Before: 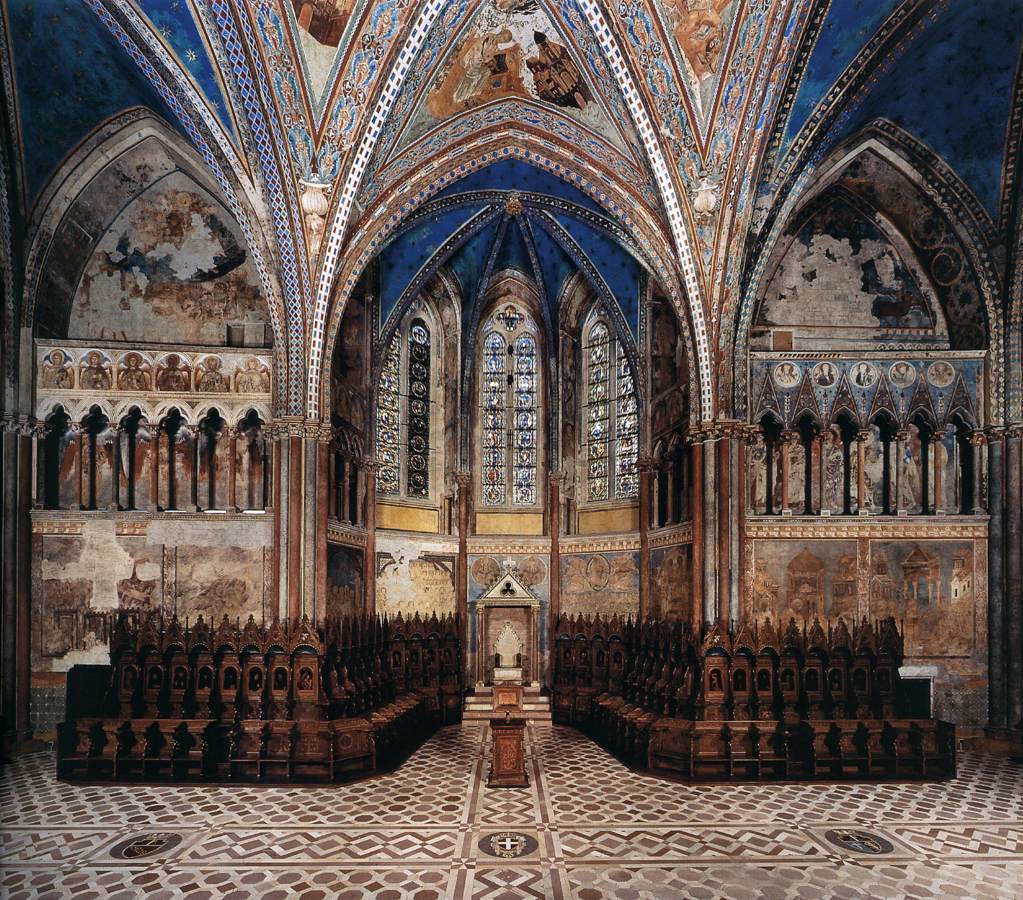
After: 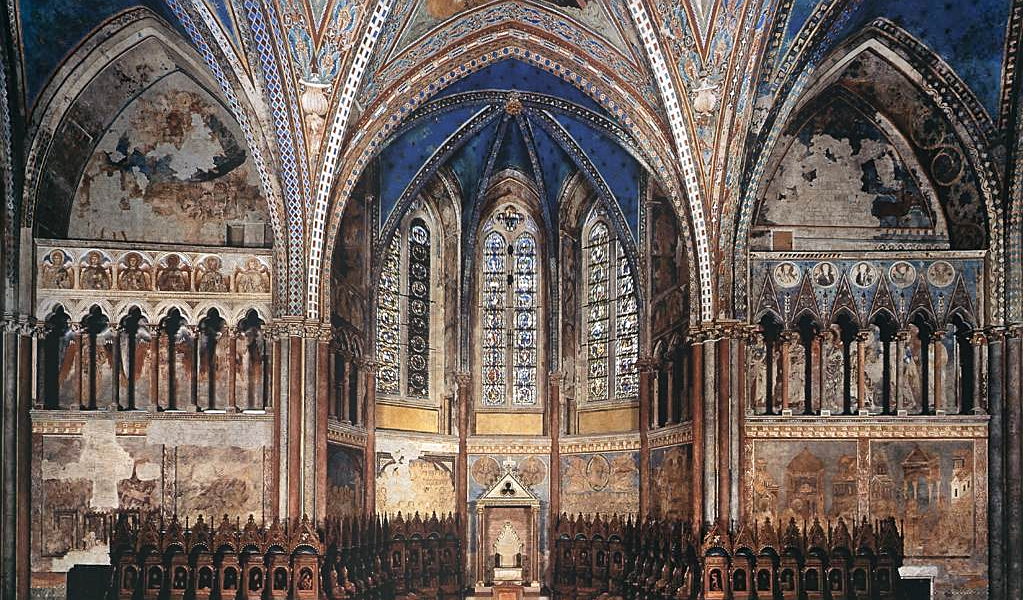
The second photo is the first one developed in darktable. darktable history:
shadows and highlights: radius 44.78, white point adjustment 6.64, compress 79.65%, highlights color adjustment 78.42%, soften with gaussian
color contrast: green-magenta contrast 0.96
crop: top 11.166%, bottom 22.168%
graduated density: on, module defaults
sharpen: on, module defaults
bloom: on, module defaults
exposure: exposure 0.127 EV, compensate highlight preservation false
